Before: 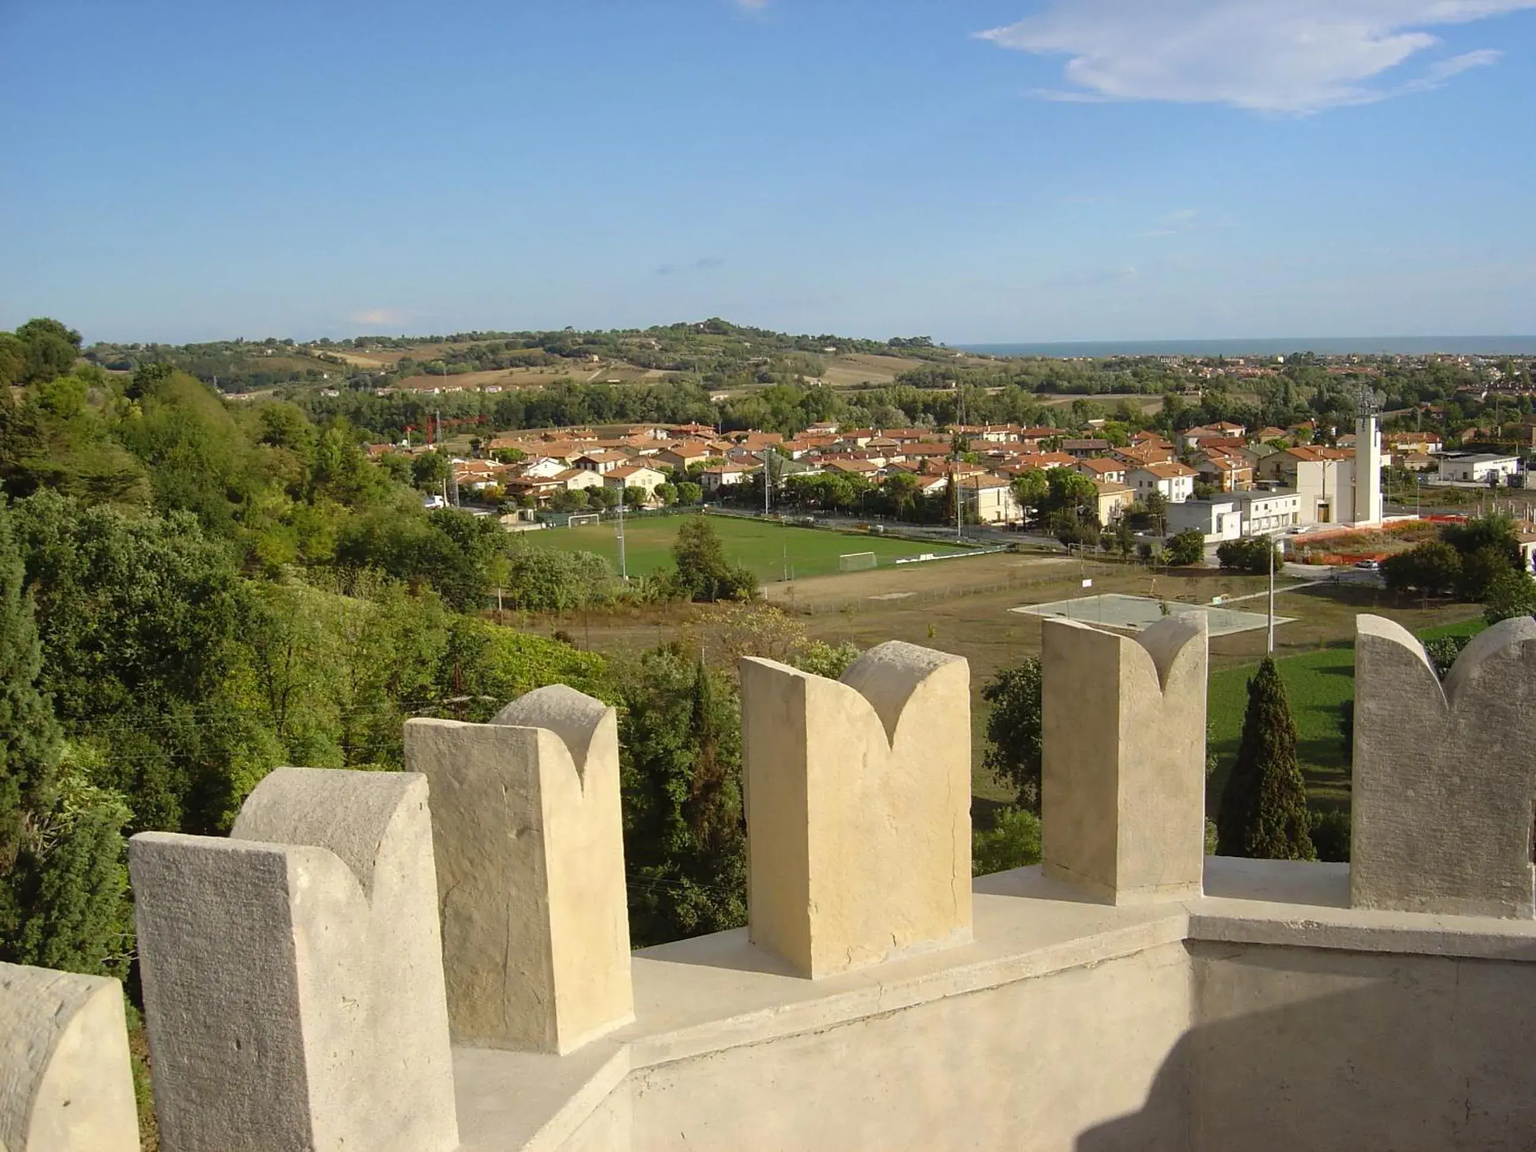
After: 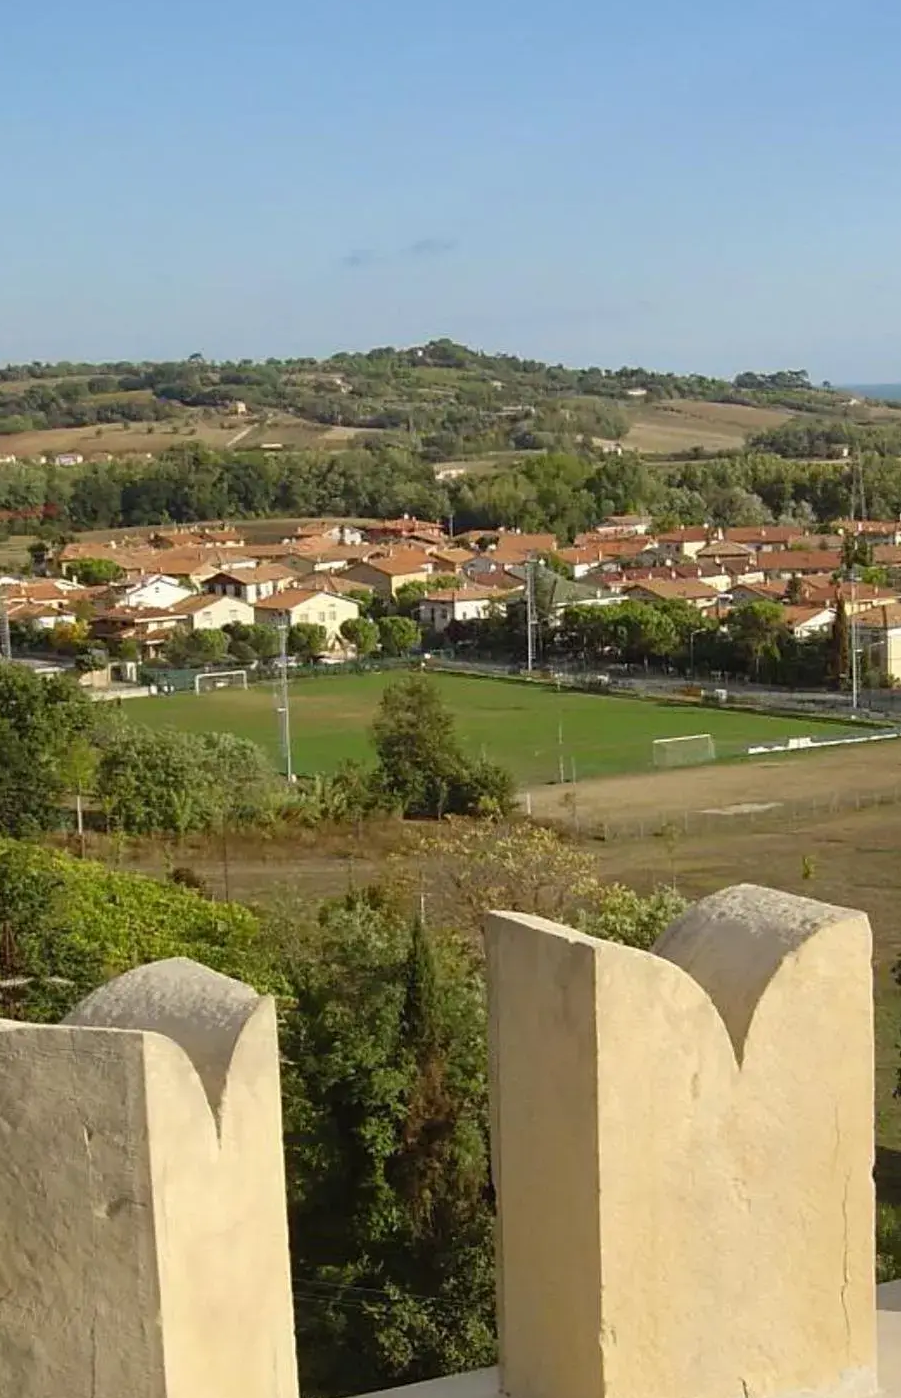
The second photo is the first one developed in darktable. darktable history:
crop and rotate: left 29.485%, top 10.175%, right 35.753%, bottom 17.873%
